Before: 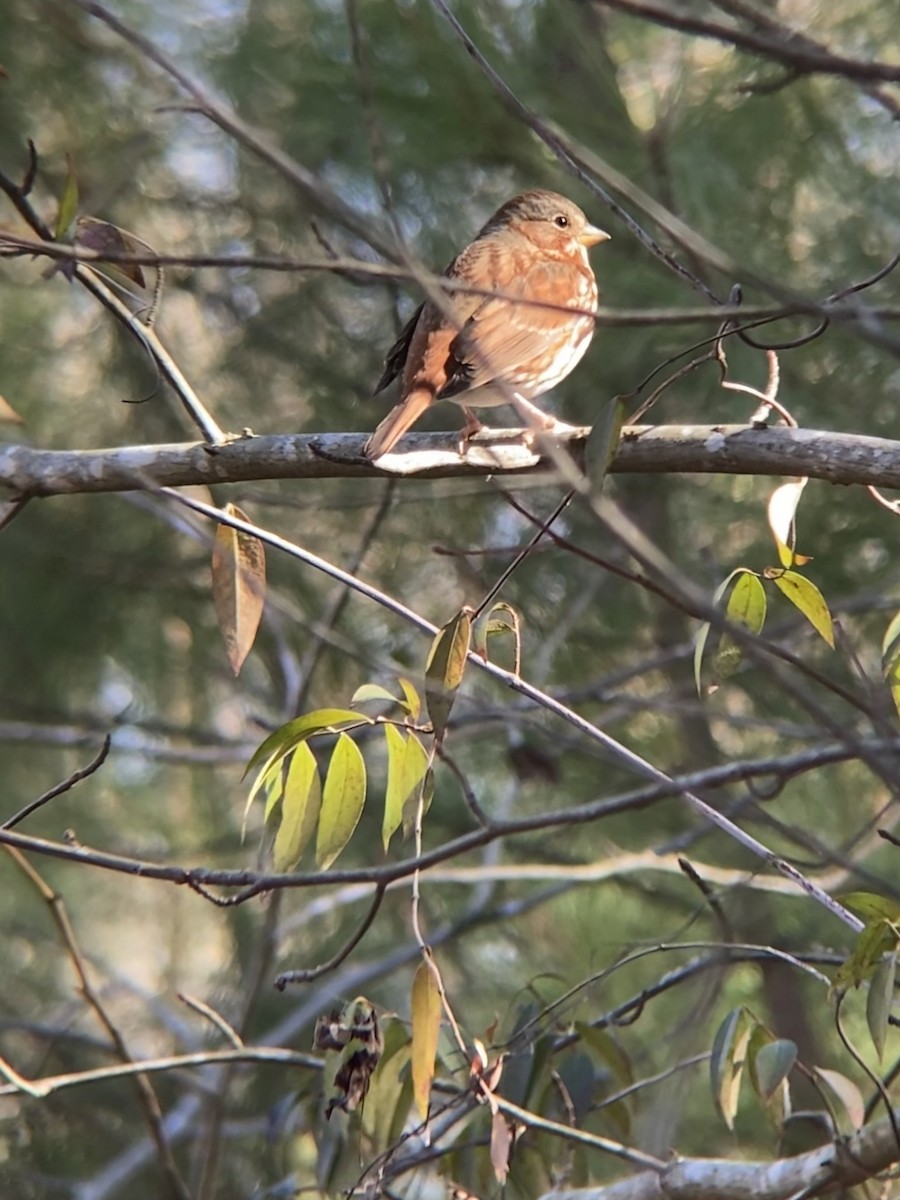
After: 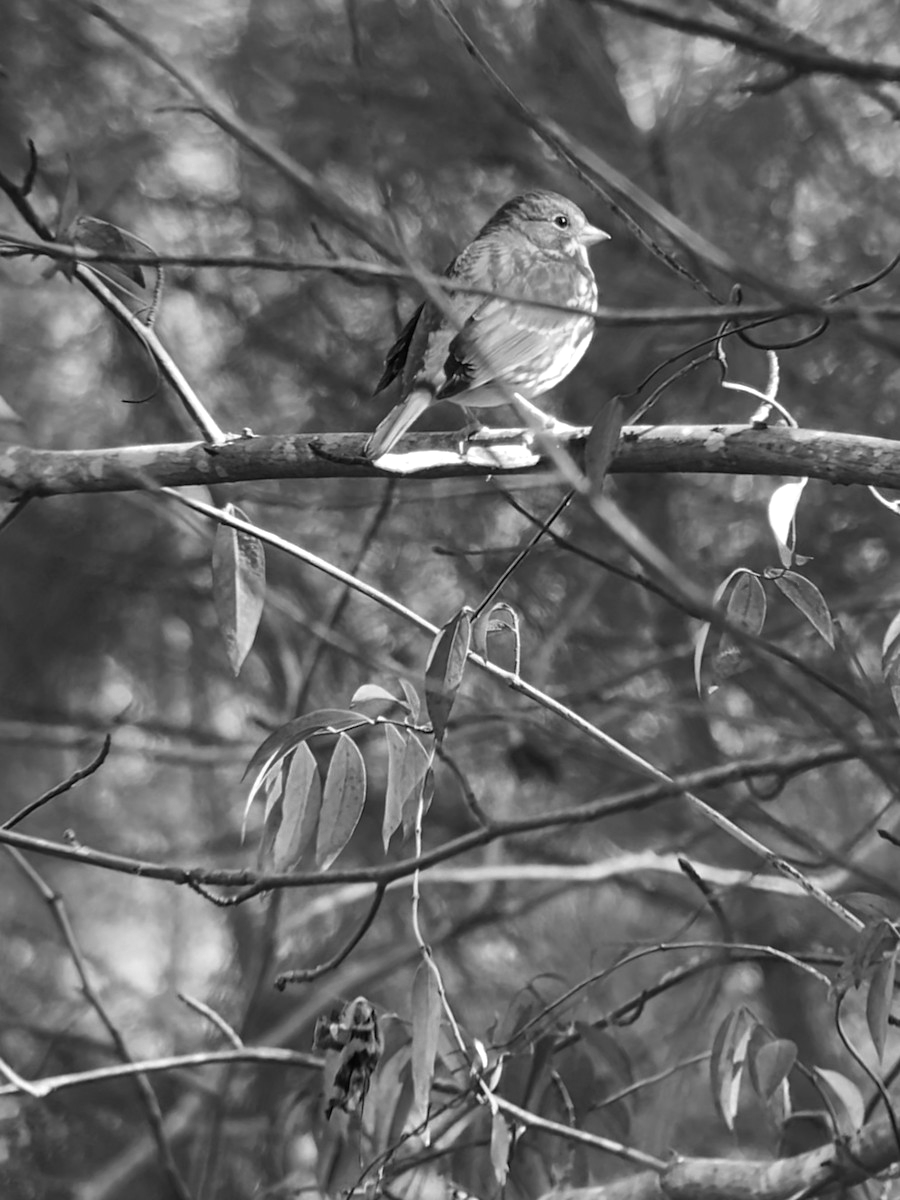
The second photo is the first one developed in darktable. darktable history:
monochrome: a 0, b 0, size 0.5, highlights 0.57
color balance: contrast 8.5%, output saturation 105%
